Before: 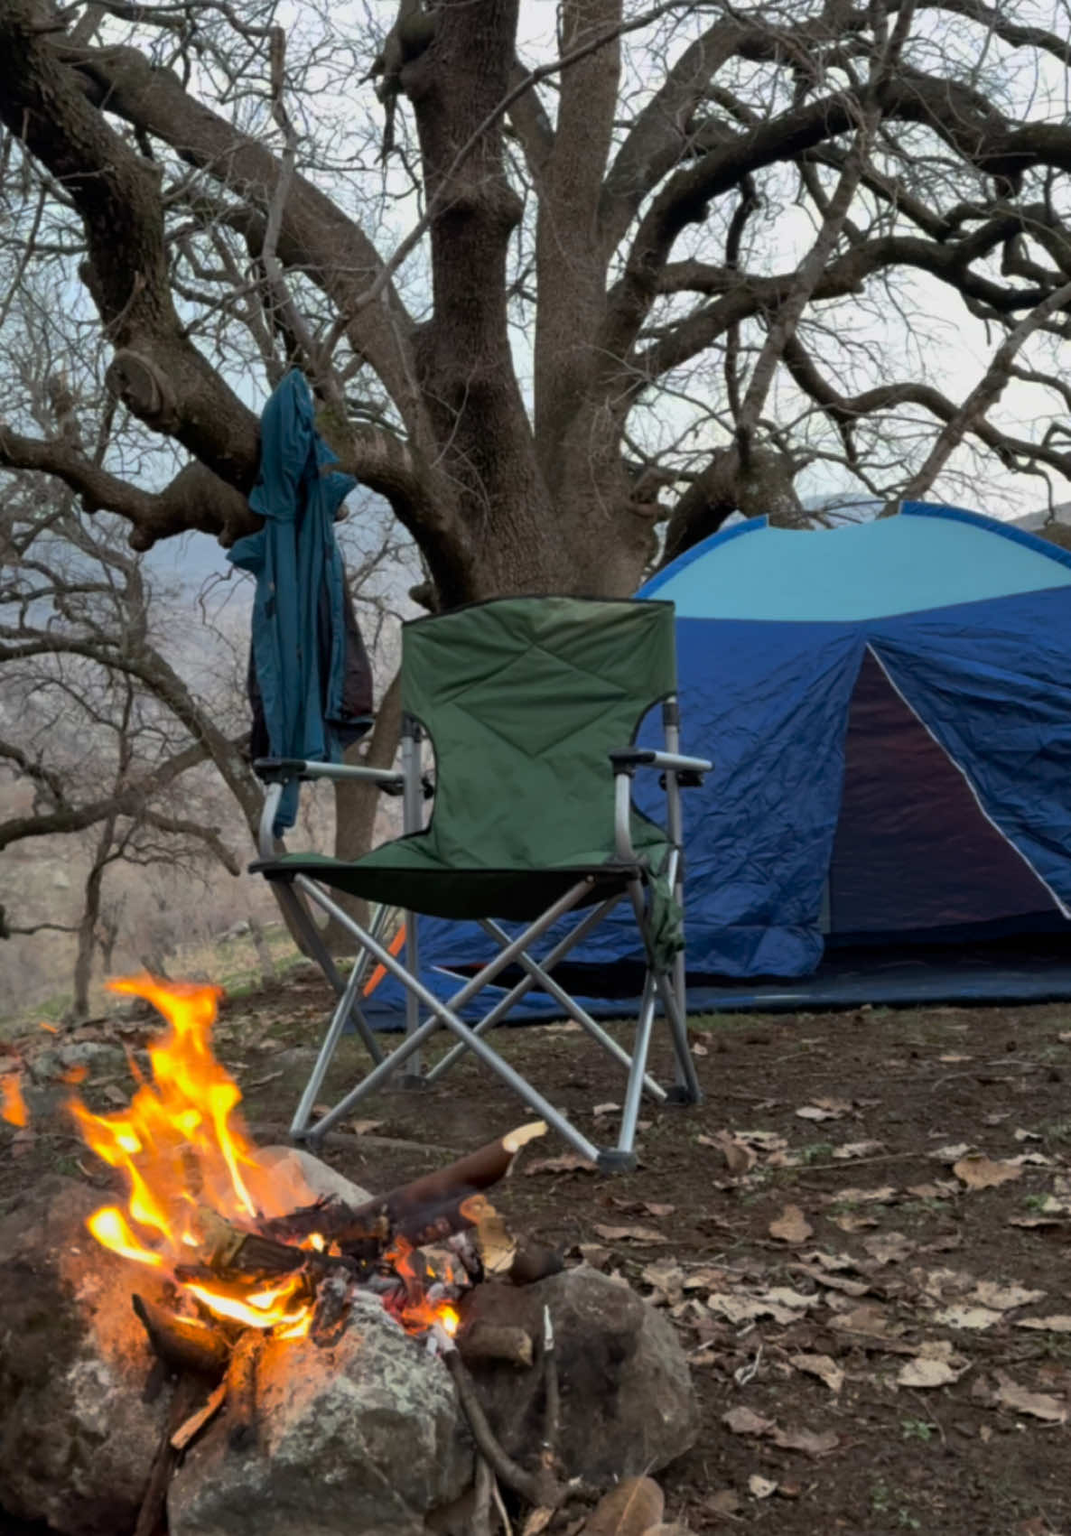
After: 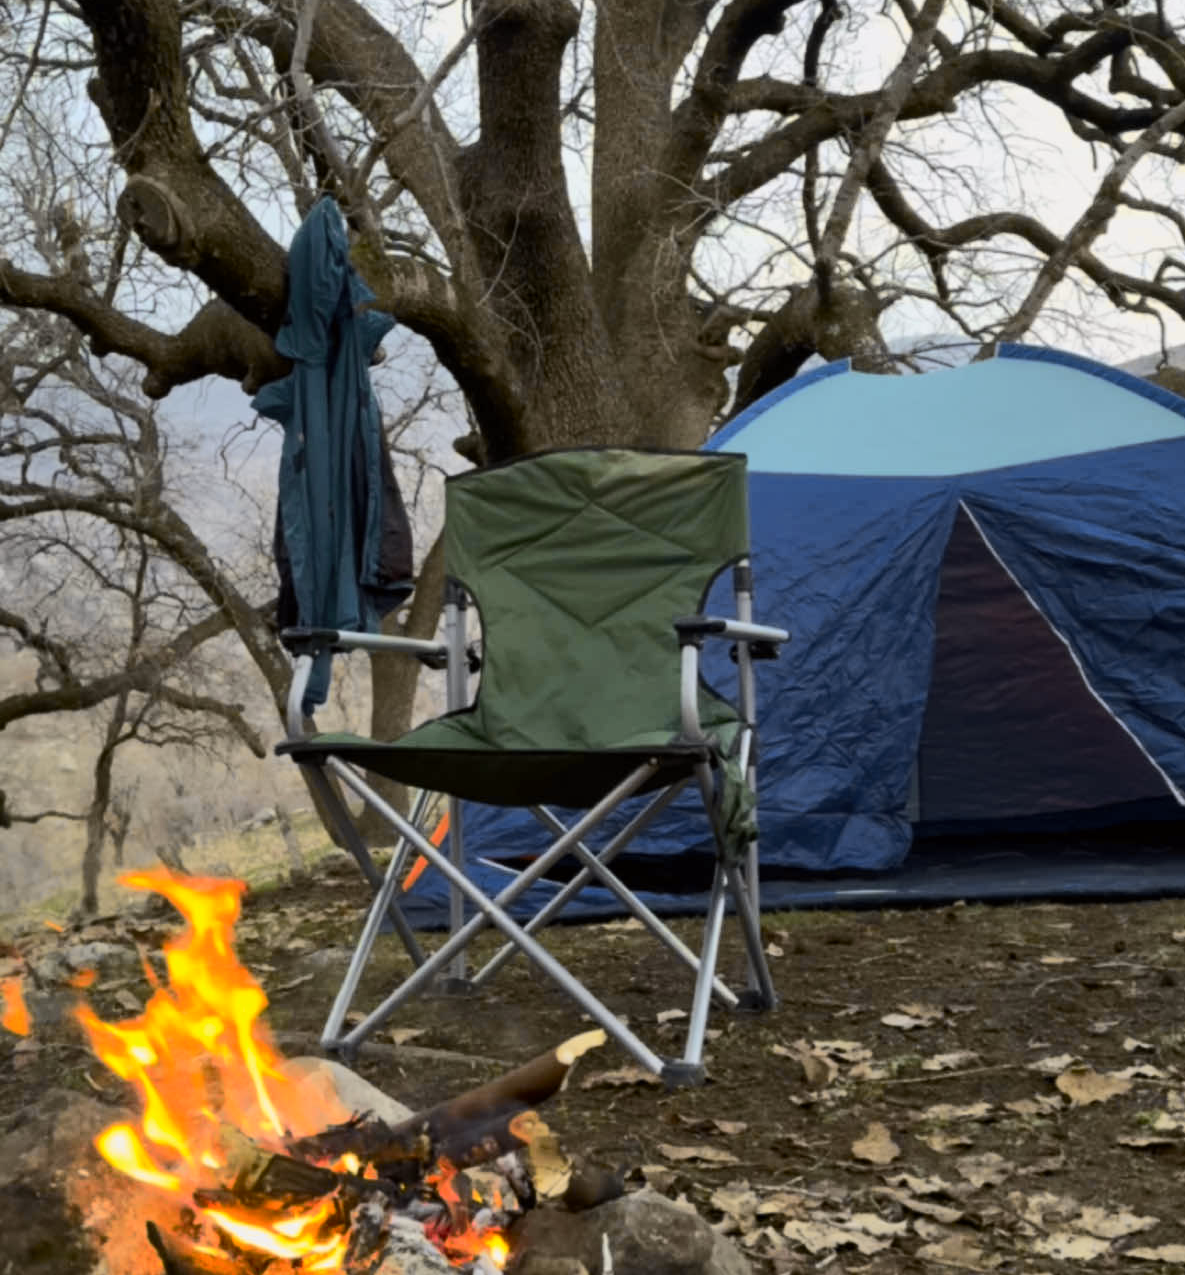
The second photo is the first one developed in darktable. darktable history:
tone curve: curves: ch0 [(0, 0) (0.239, 0.248) (0.508, 0.606) (0.828, 0.878) (1, 1)]; ch1 [(0, 0) (0.401, 0.42) (0.45, 0.464) (0.492, 0.498) (0.511, 0.507) (0.561, 0.549) (0.688, 0.726) (1, 1)]; ch2 [(0, 0) (0.411, 0.433) (0.5, 0.504) (0.545, 0.574) (1, 1)], color space Lab, independent channels, preserve colors none
crop and rotate: top 12.5%, bottom 12.5%
